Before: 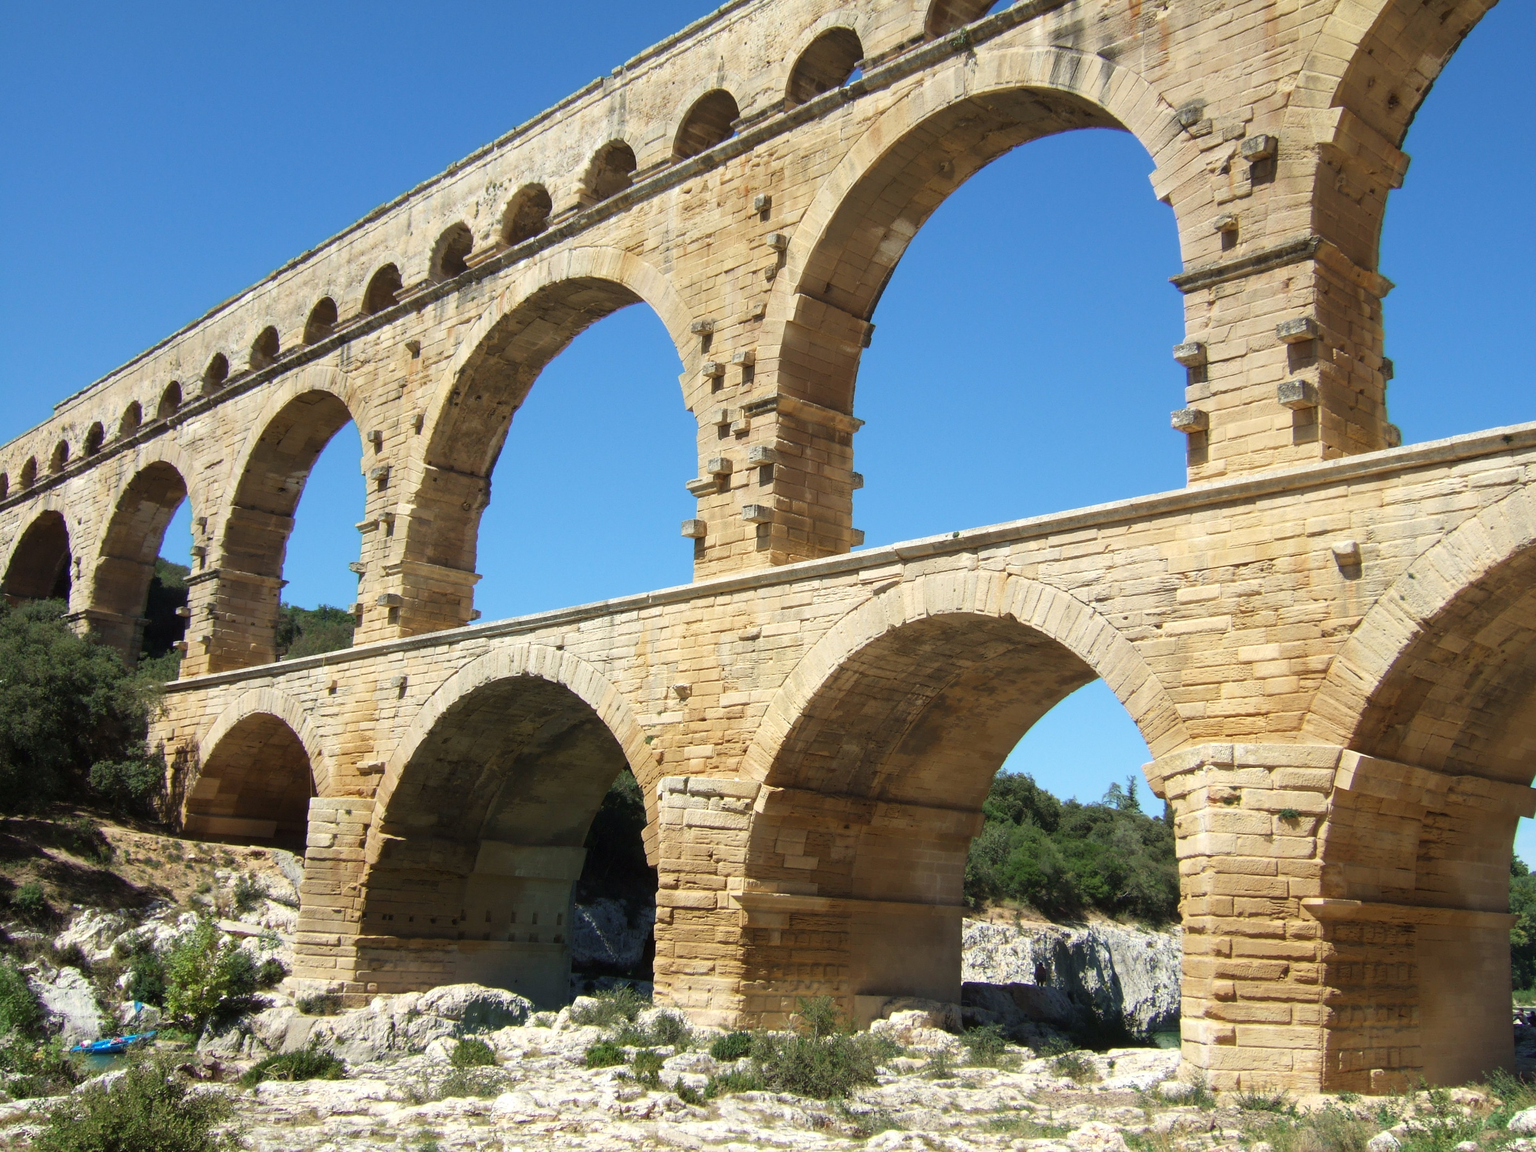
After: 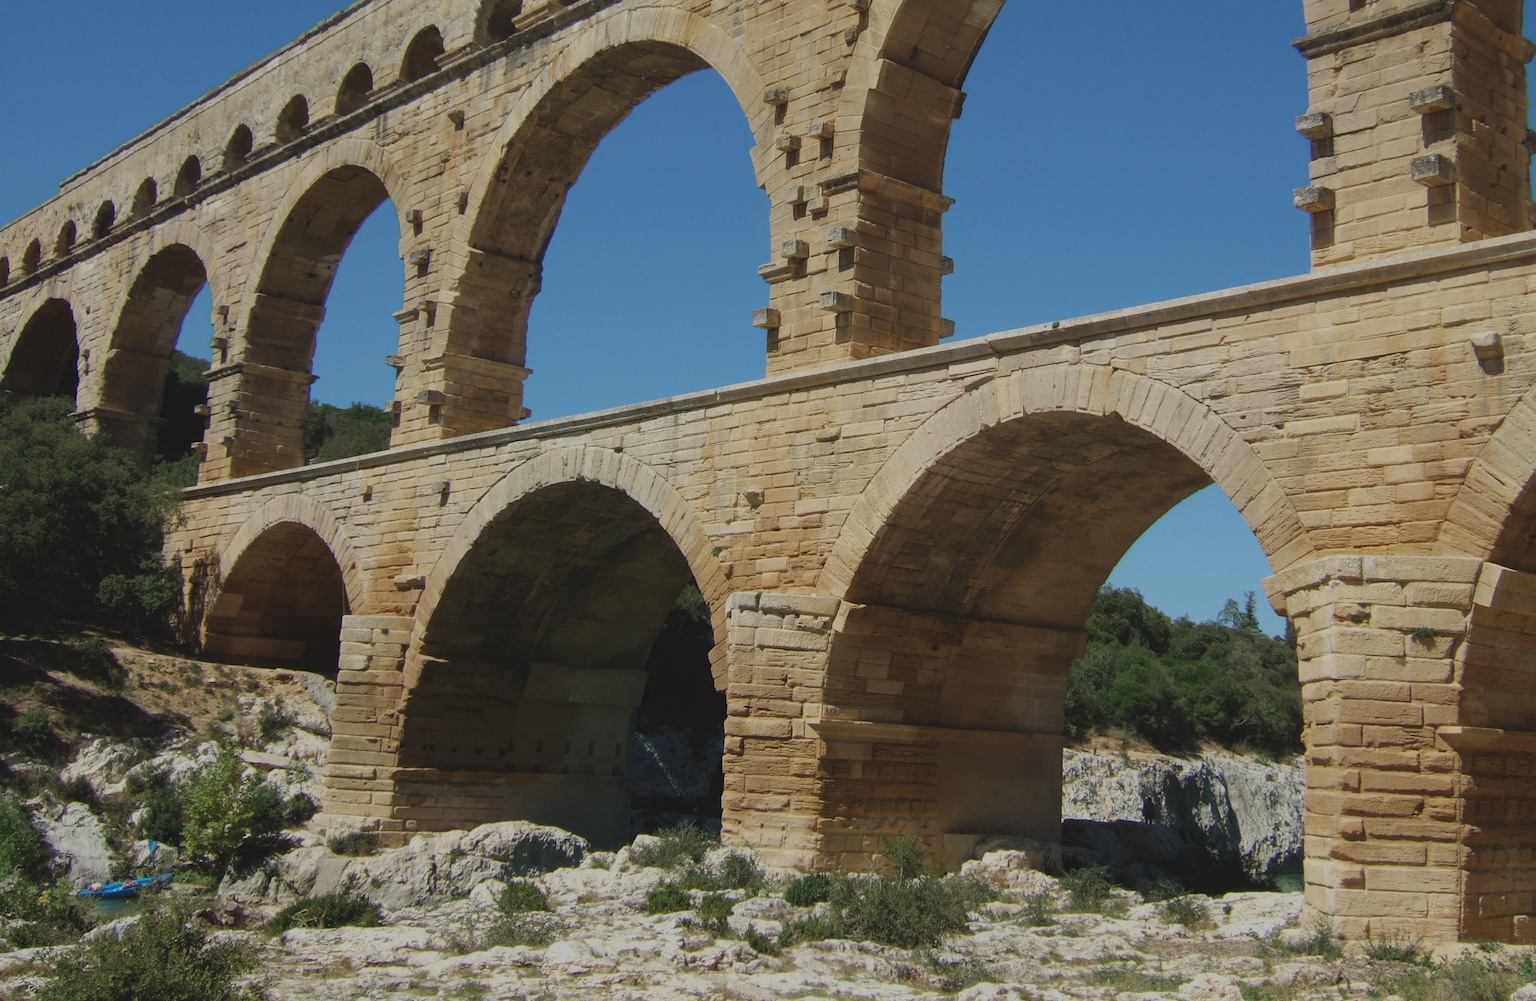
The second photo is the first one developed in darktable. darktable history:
exposure: black level correction -0.016, exposure -1.018 EV, compensate highlight preservation false
crop: top 20.916%, right 9.437%, bottom 0.316%
